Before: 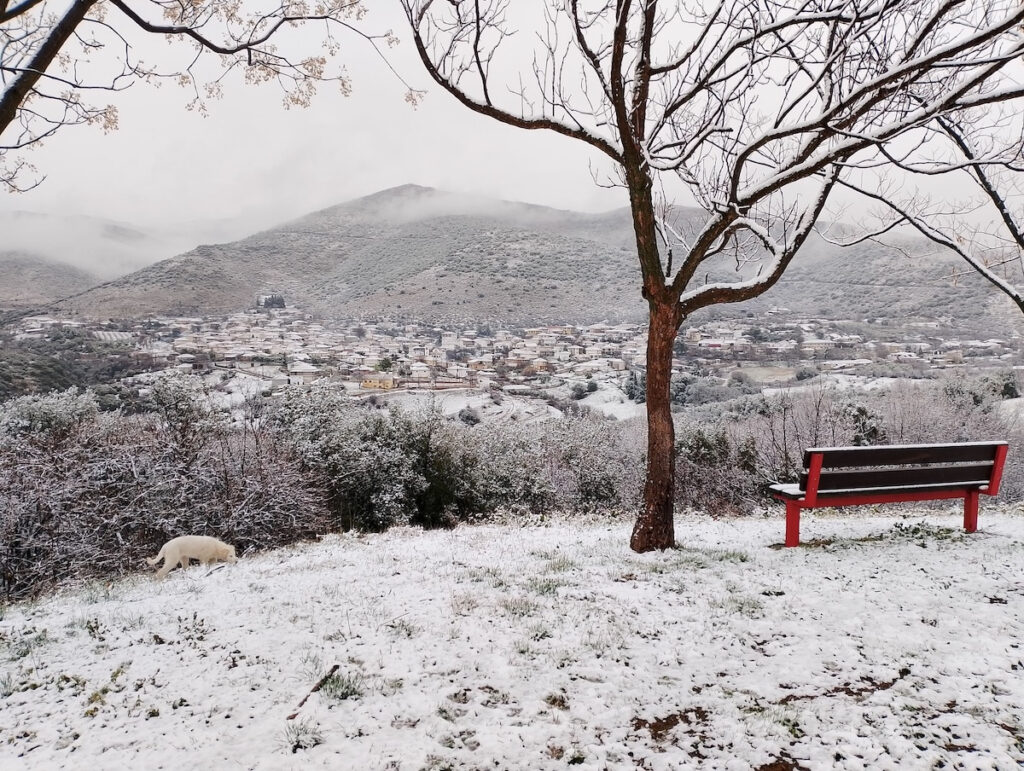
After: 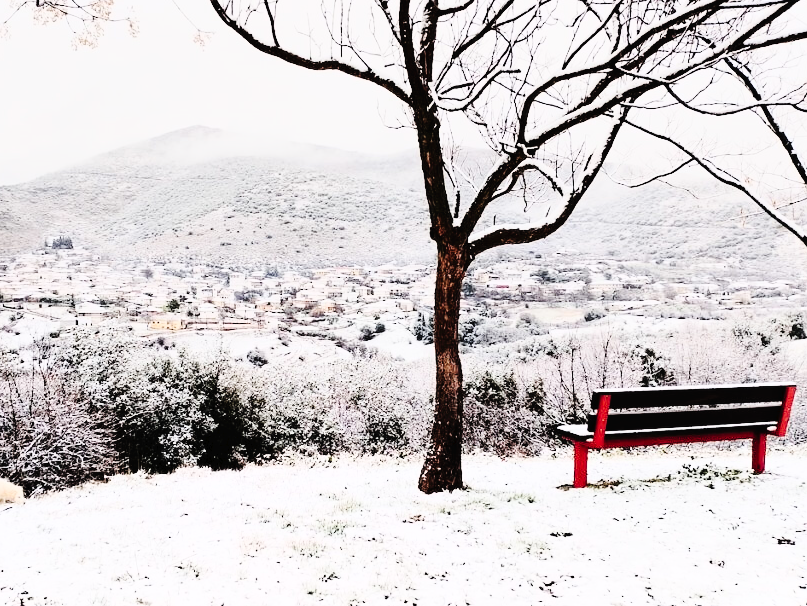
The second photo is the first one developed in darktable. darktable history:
tone curve: curves: ch0 [(0, 0) (0.003, 0.014) (0.011, 0.017) (0.025, 0.023) (0.044, 0.035) (0.069, 0.04) (0.1, 0.062) (0.136, 0.099) (0.177, 0.152) (0.224, 0.214) (0.277, 0.291) (0.335, 0.383) (0.399, 0.487) (0.468, 0.581) (0.543, 0.662) (0.623, 0.738) (0.709, 0.802) (0.801, 0.871) (0.898, 0.936) (1, 1)], preserve colors none
crop and rotate: left 20.74%, top 7.912%, right 0.375%, bottom 13.378%
graduated density: rotation -0.352°, offset 57.64
rgb curve: curves: ch0 [(0, 0) (0.21, 0.15) (0.24, 0.21) (0.5, 0.75) (0.75, 0.96) (0.89, 0.99) (1, 1)]; ch1 [(0, 0.02) (0.21, 0.13) (0.25, 0.2) (0.5, 0.67) (0.75, 0.9) (0.89, 0.97) (1, 1)]; ch2 [(0, 0.02) (0.21, 0.13) (0.25, 0.2) (0.5, 0.67) (0.75, 0.9) (0.89, 0.97) (1, 1)], compensate middle gray true
